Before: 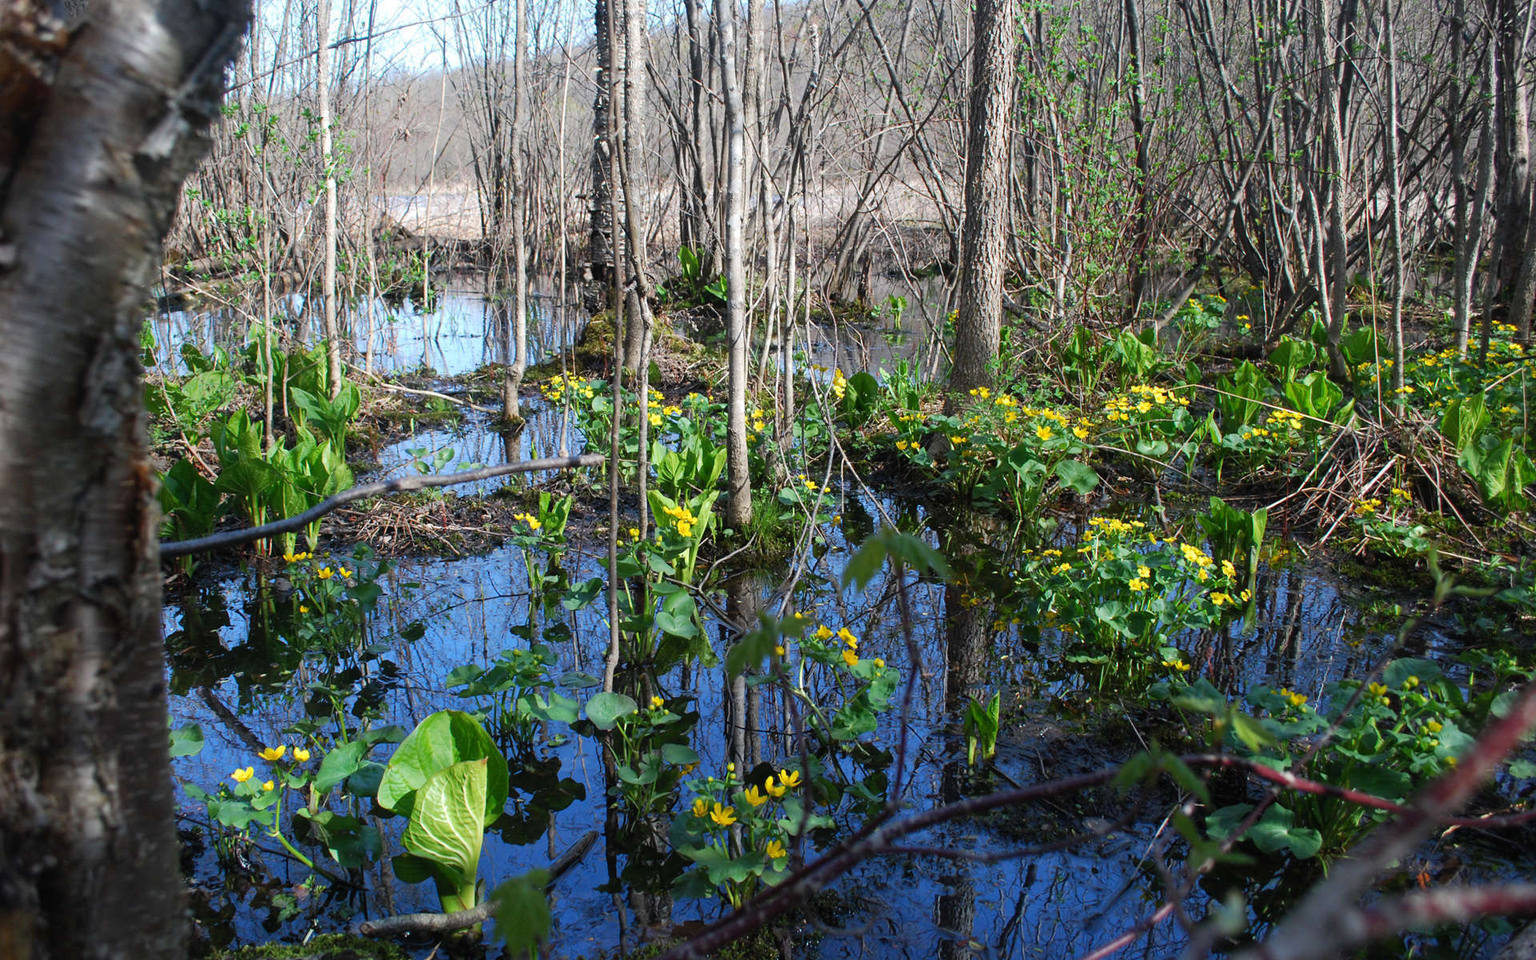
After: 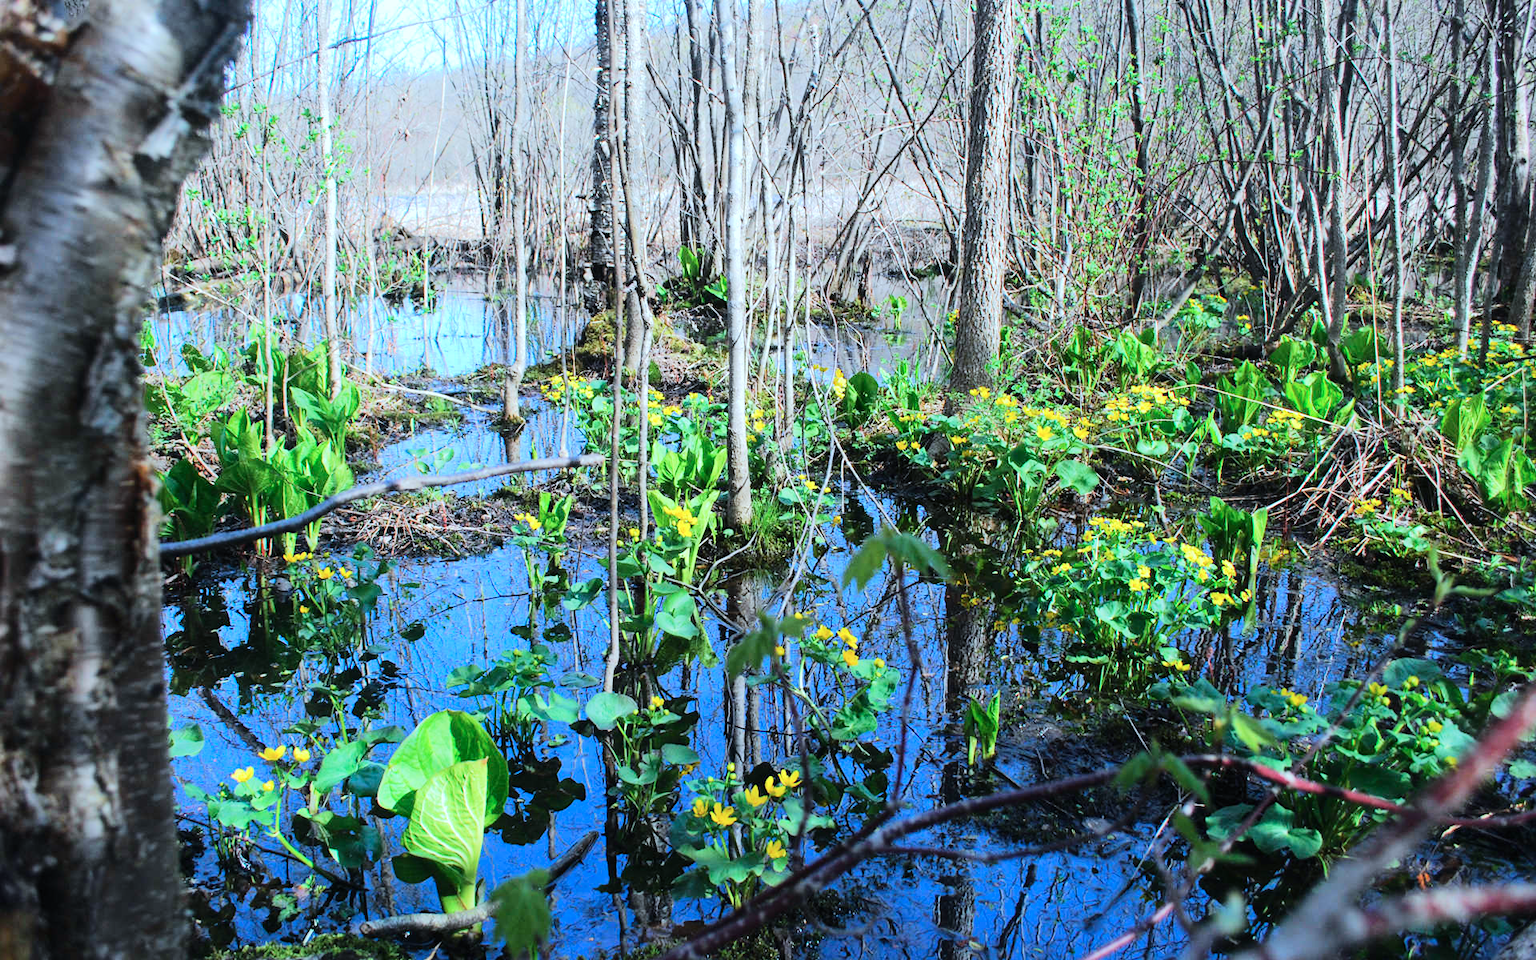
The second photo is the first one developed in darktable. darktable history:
tone equalizer: -7 EV 0.165 EV, -6 EV 0.577 EV, -5 EV 1.15 EV, -4 EV 1.33 EV, -3 EV 1.18 EV, -2 EV 0.6 EV, -1 EV 0.164 EV, edges refinement/feathering 500, mask exposure compensation -1.57 EV, preserve details no
color calibration: gray › normalize channels true, illuminant F (fluorescent), F source F9 (Cool White Deluxe 4150 K) – high CRI, x 0.374, y 0.373, temperature 4156.68 K, gamut compression 0.014
